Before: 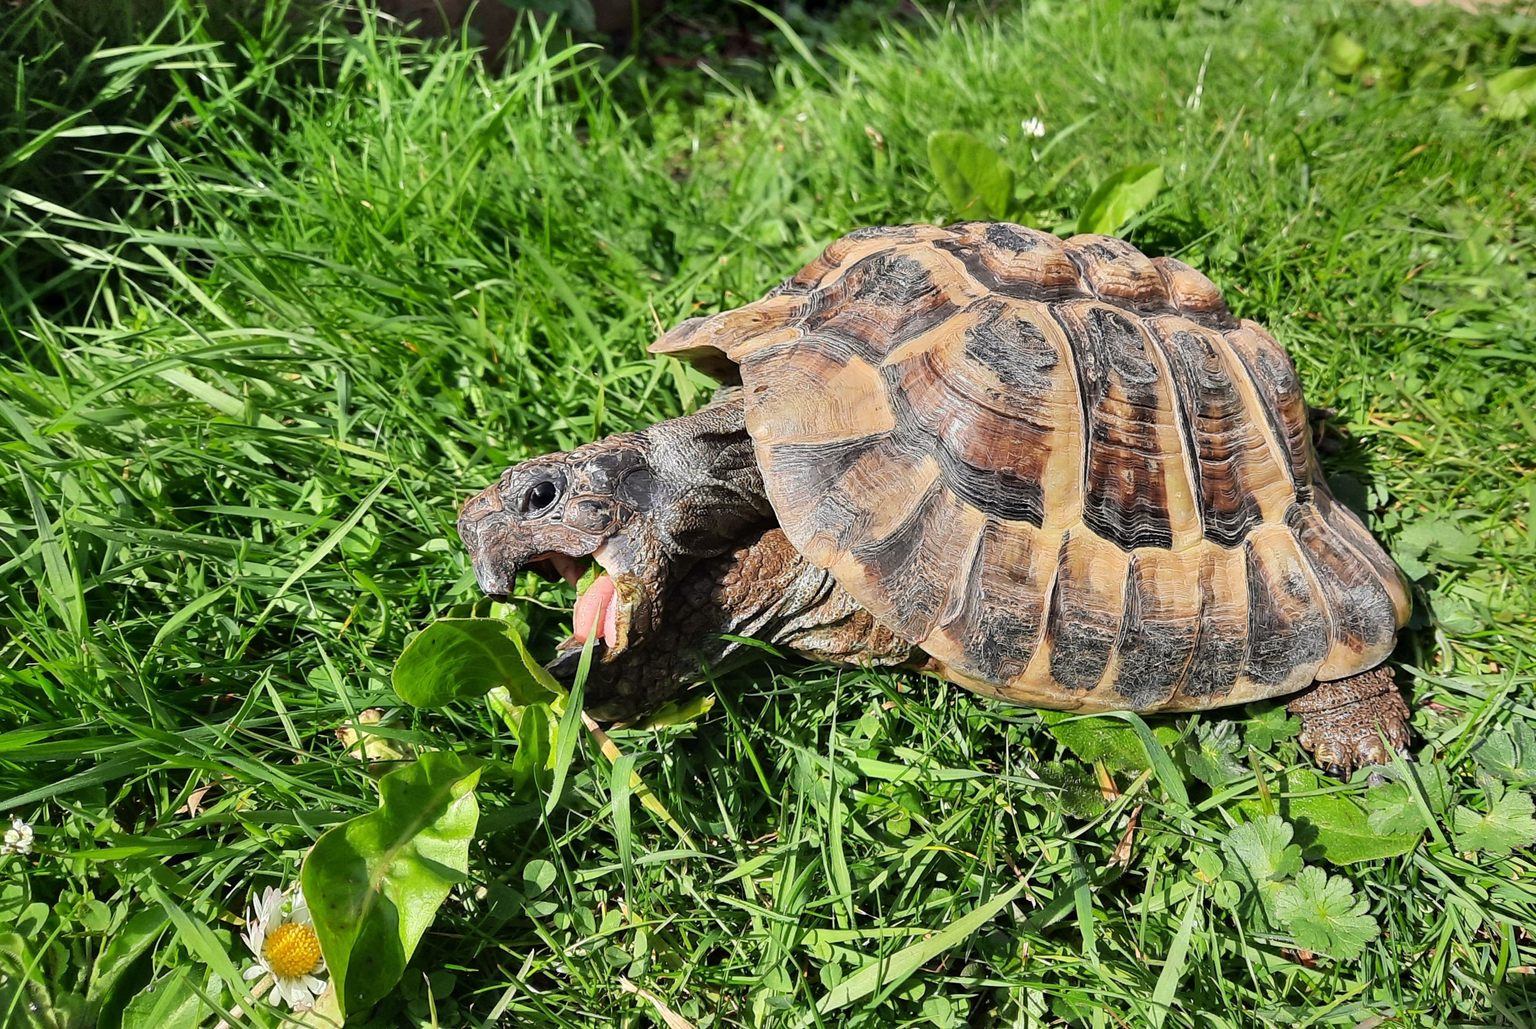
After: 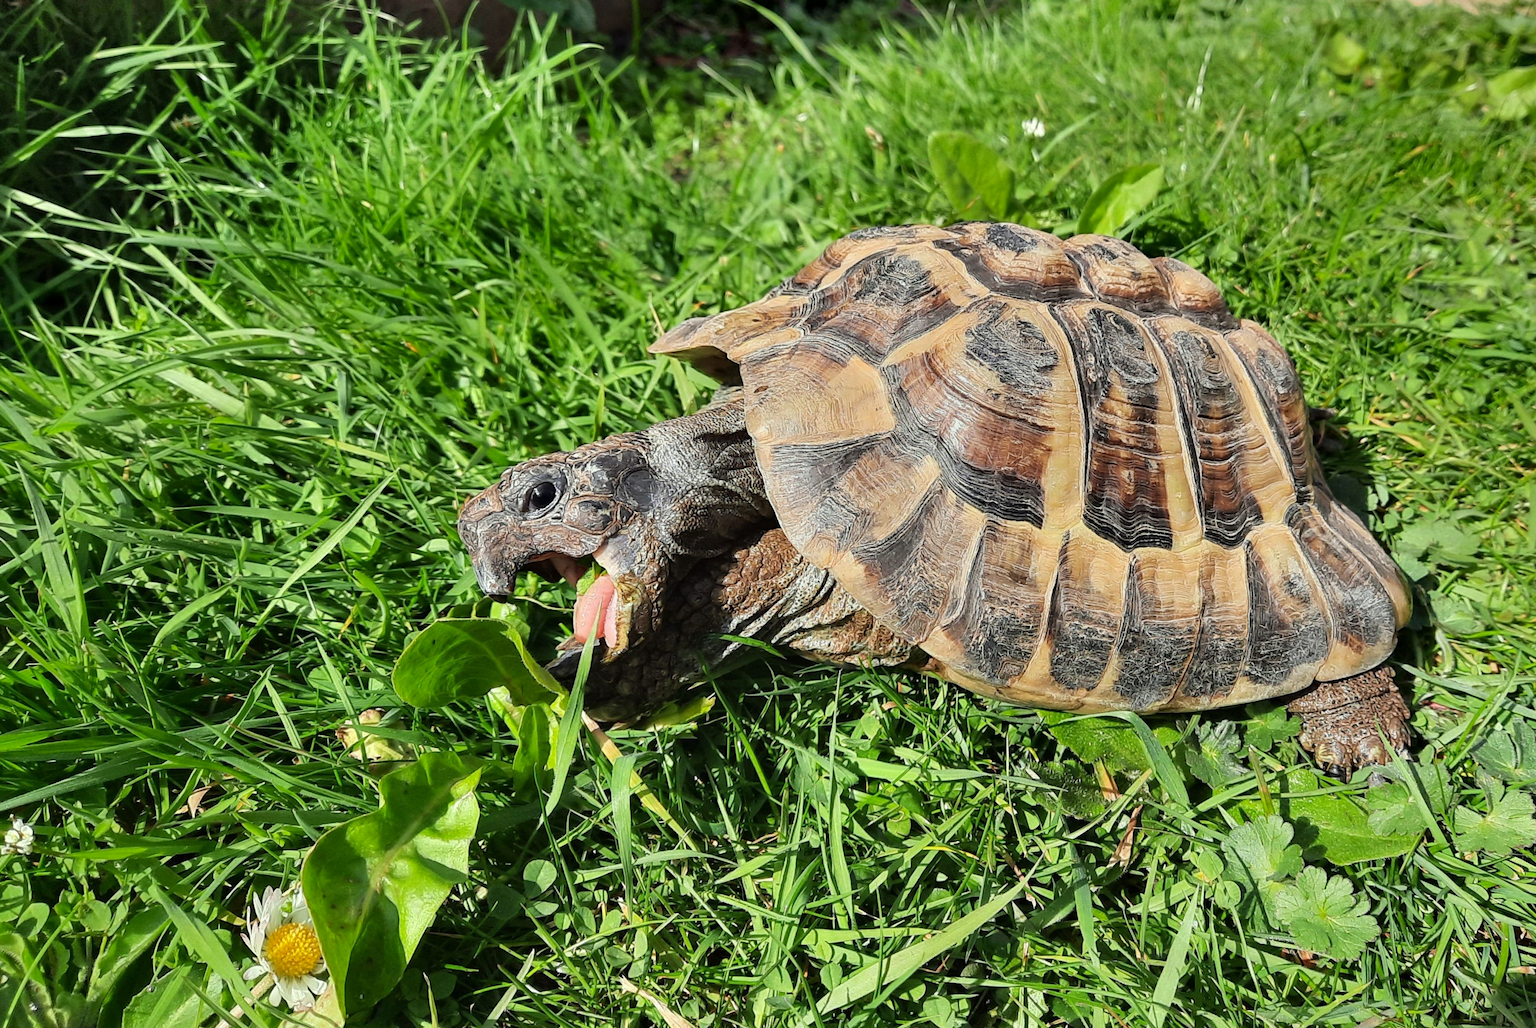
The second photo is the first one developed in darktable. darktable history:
color correction: highlights a* -2.61, highlights b* 2.34
